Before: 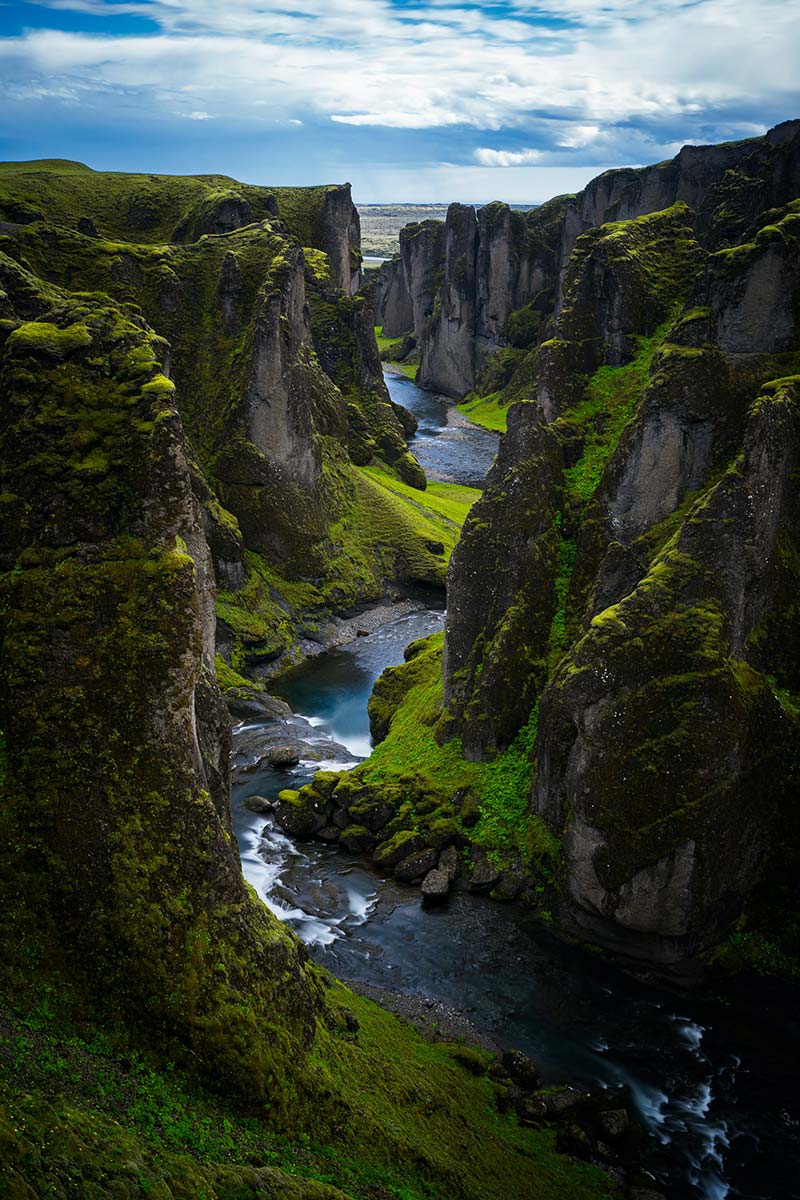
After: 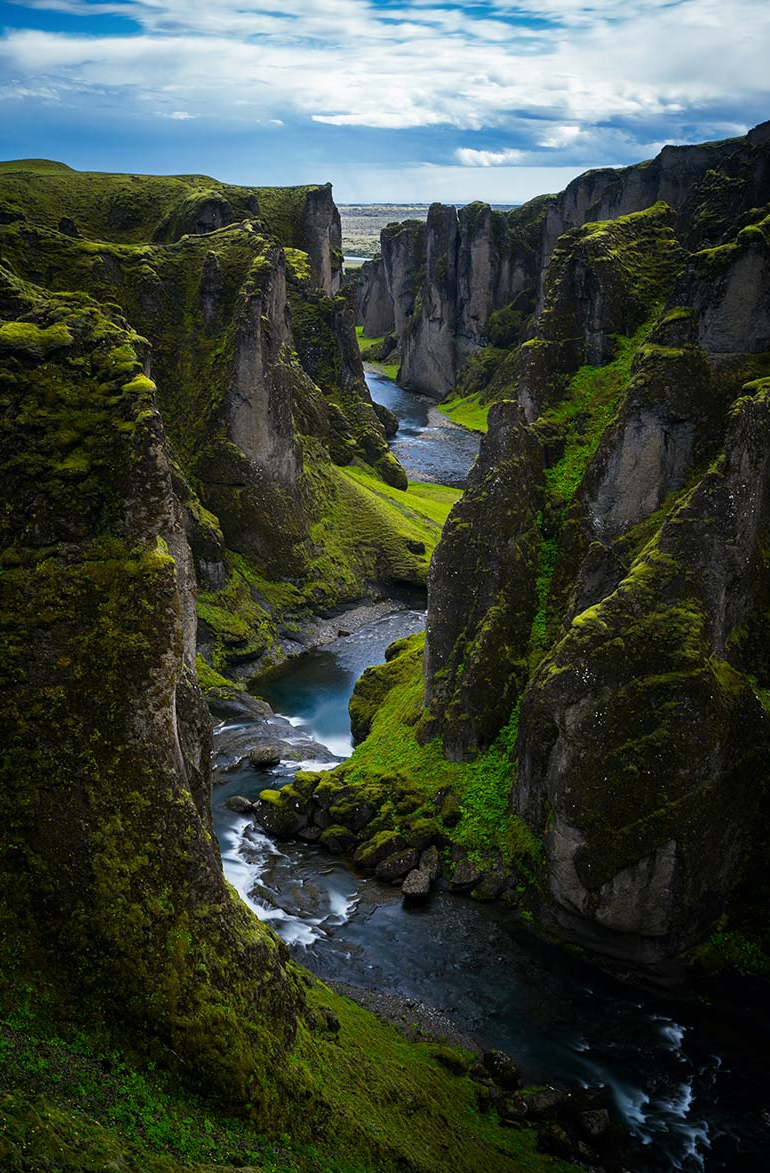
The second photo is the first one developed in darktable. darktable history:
color contrast: green-magenta contrast 0.96
crop and rotate: left 2.536%, right 1.107%, bottom 2.246%
